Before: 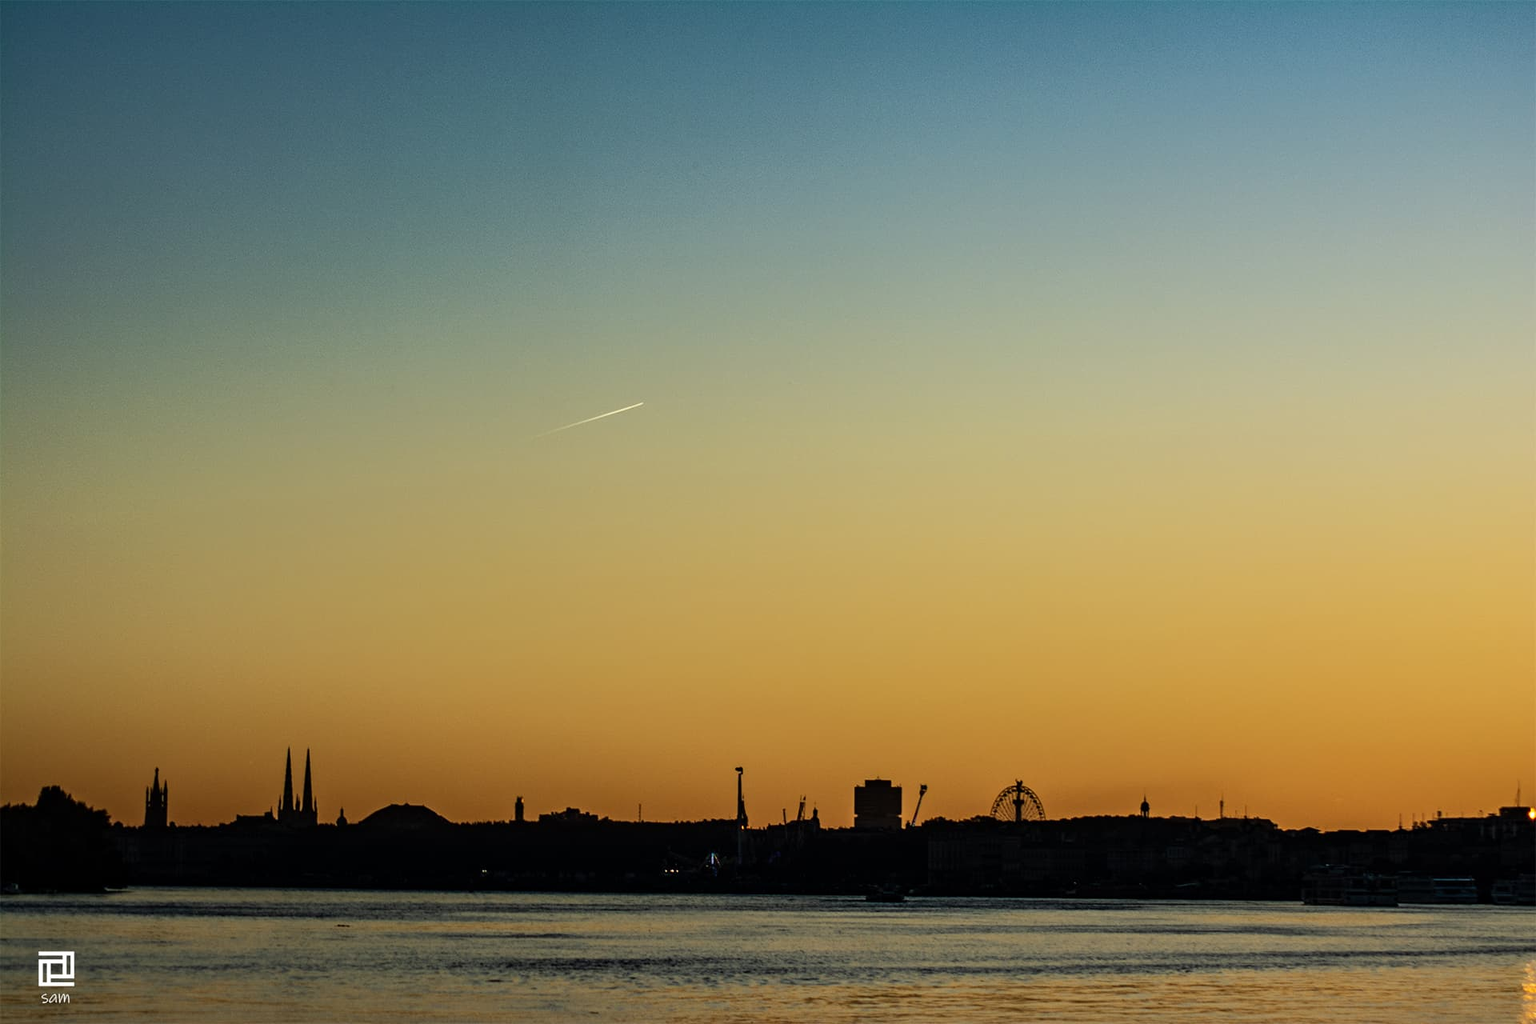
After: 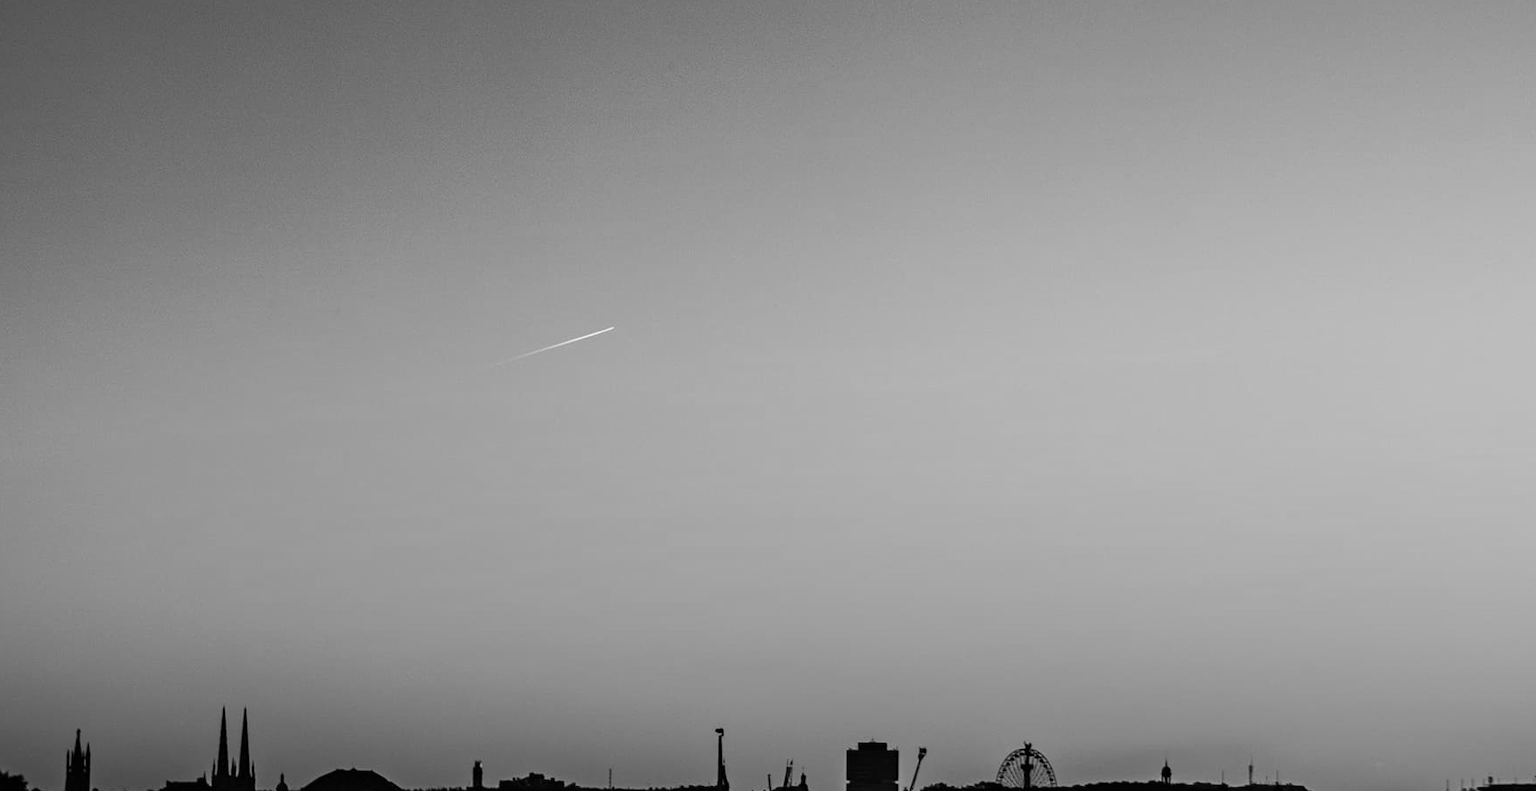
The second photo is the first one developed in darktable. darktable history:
monochrome: on, module defaults
crop: left 5.596%, top 10.314%, right 3.534%, bottom 19.395%
color calibration: illuminant custom, x 0.363, y 0.385, temperature 4528.03 K
